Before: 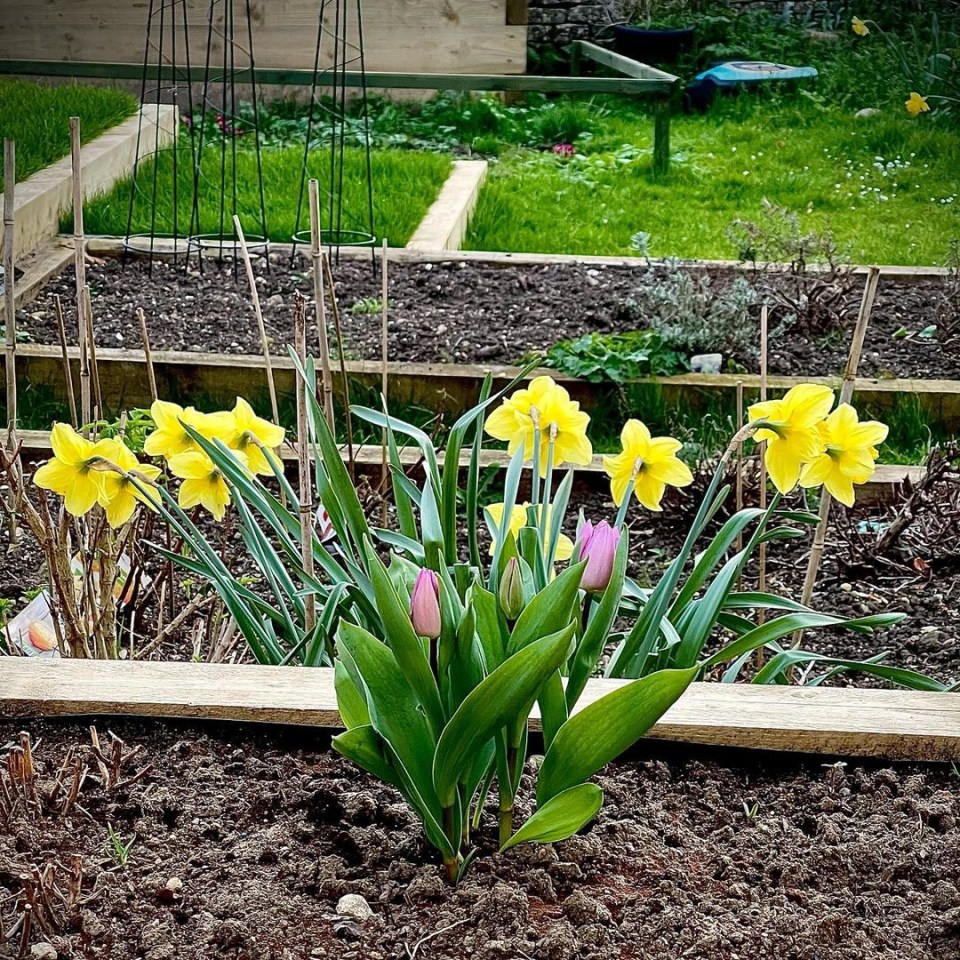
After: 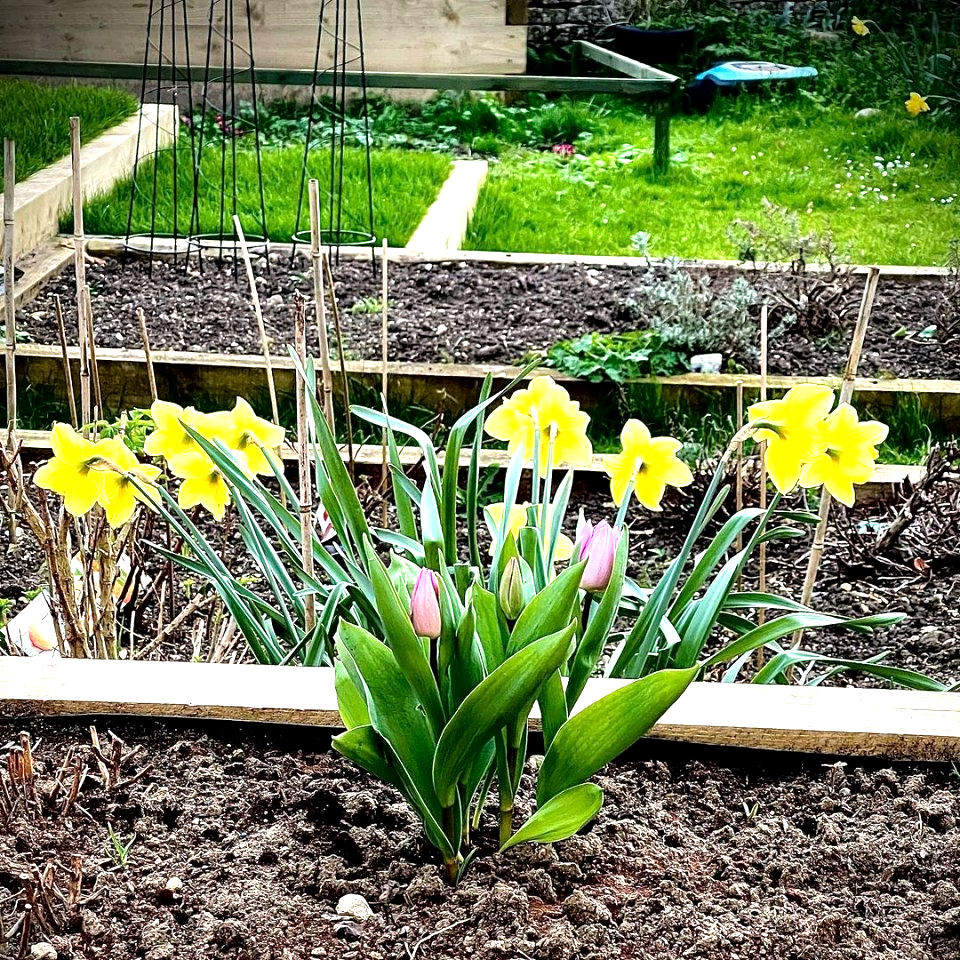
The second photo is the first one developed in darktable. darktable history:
tone equalizer: -8 EV -1.12 EV, -7 EV -1.04 EV, -6 EV -0.876 EV, -5 EV -0.578 EV, -3 EV 0.588 EV, -2 EV 0.893 EV, -1 EV 1.01 EV, +0 EV 1.07 EV
exposure: black level correction 0.002, compensate highlight preservation false
